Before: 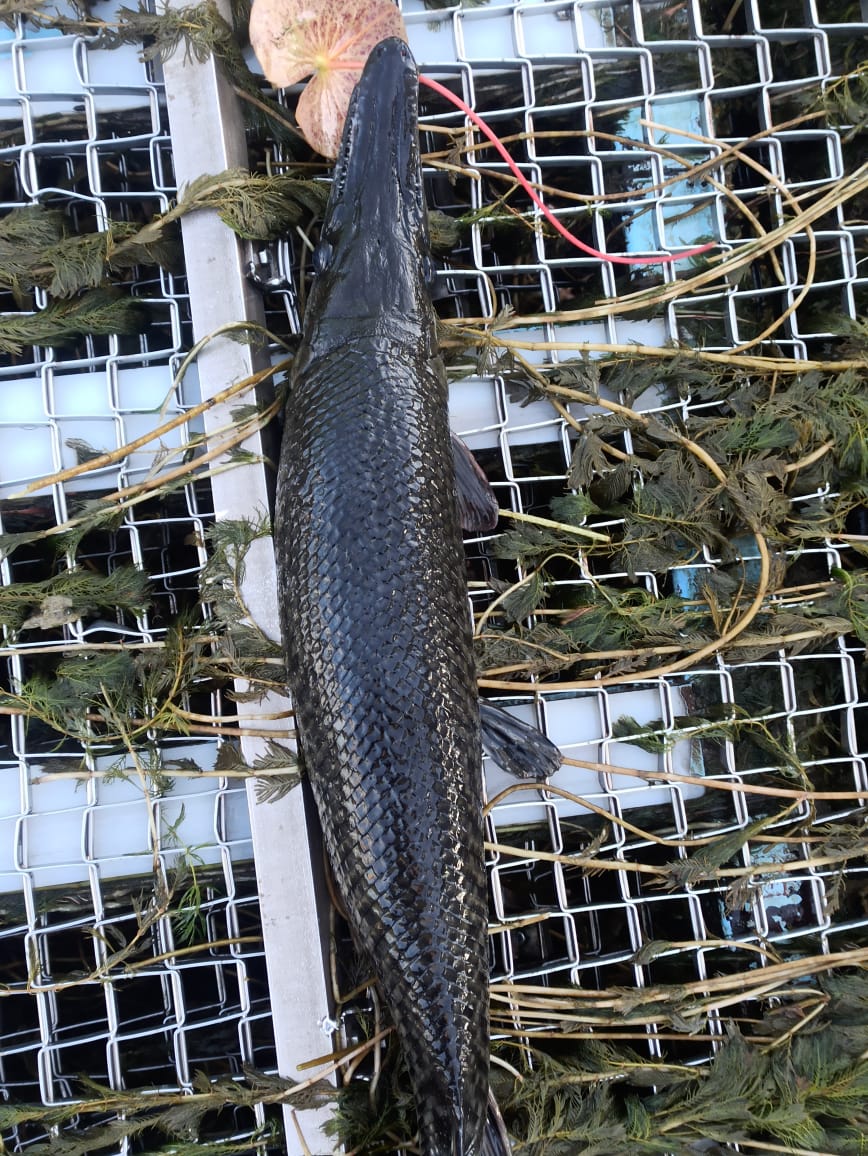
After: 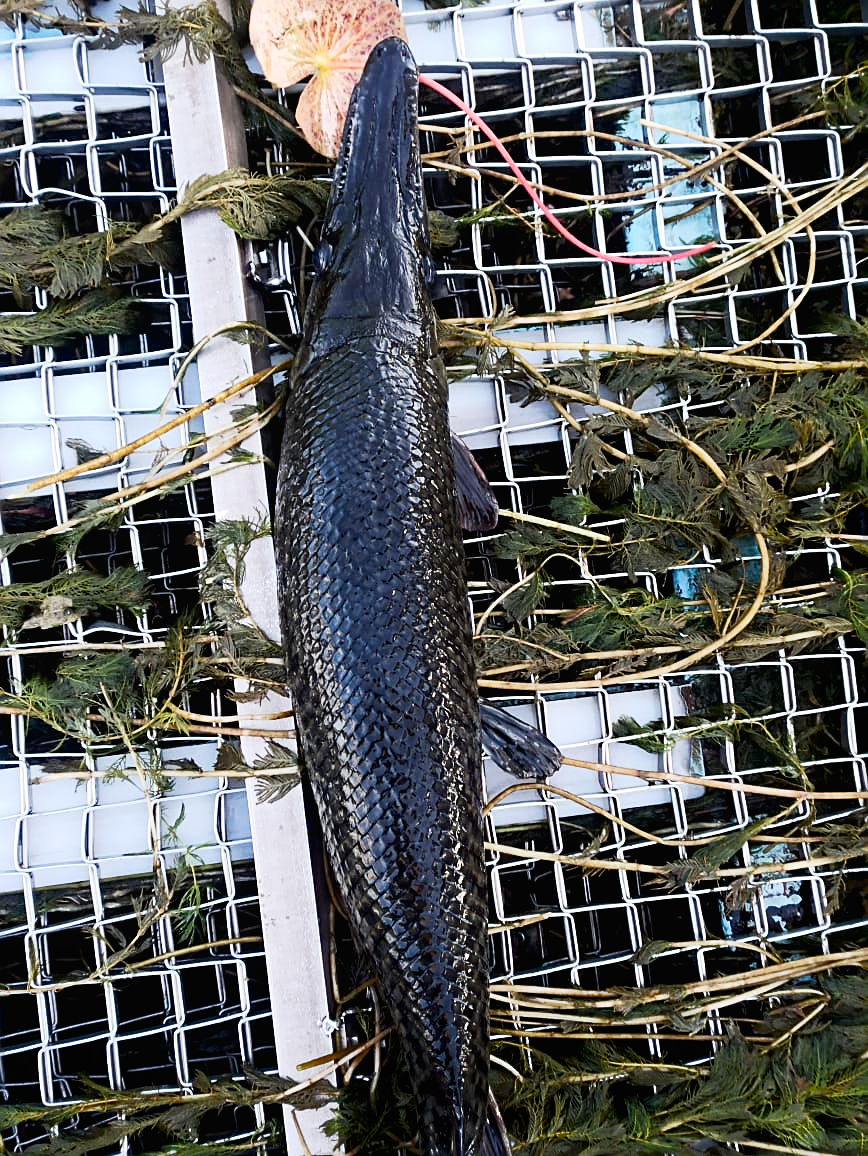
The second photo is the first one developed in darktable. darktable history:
tone curve: curves: ch0 [(0, 0.013) (0.054, 0.018) (0.205, 0.191) (0.289, 0.292) (0.39, 0.424) (0.493, 0.551) (0.647, 0.752) (0.796, 0.887) (1, 0.998)]; ch1 [(0, 0) (0.371, 0.339) (0.477, 0.452) (0.494, 0.495) (0.501, 0.501) (0.51, 0.516) (0.54, 0.557) (0.572, 0.605) (0.625, 0.687) (0.774, 0.841) (1, 1)]; ch2 [(0, 0) (0.32, 0.281) (0.403, 0.399) (0.441, 0.428) (0.47, 0.469) (0.498, 0.496) (0.524, 0.543) (0.551, 0.579) (0.633, 0.665) (0.7, 0.711) (1, 1)], preserve colors none
sharpen: on, module defaults
shadows and highlights: shadows -88.1, highlights -35.27, soften with gaussian
haze removal: strength 0.279, distance 0.255, compatibility mode true, adaptive false
